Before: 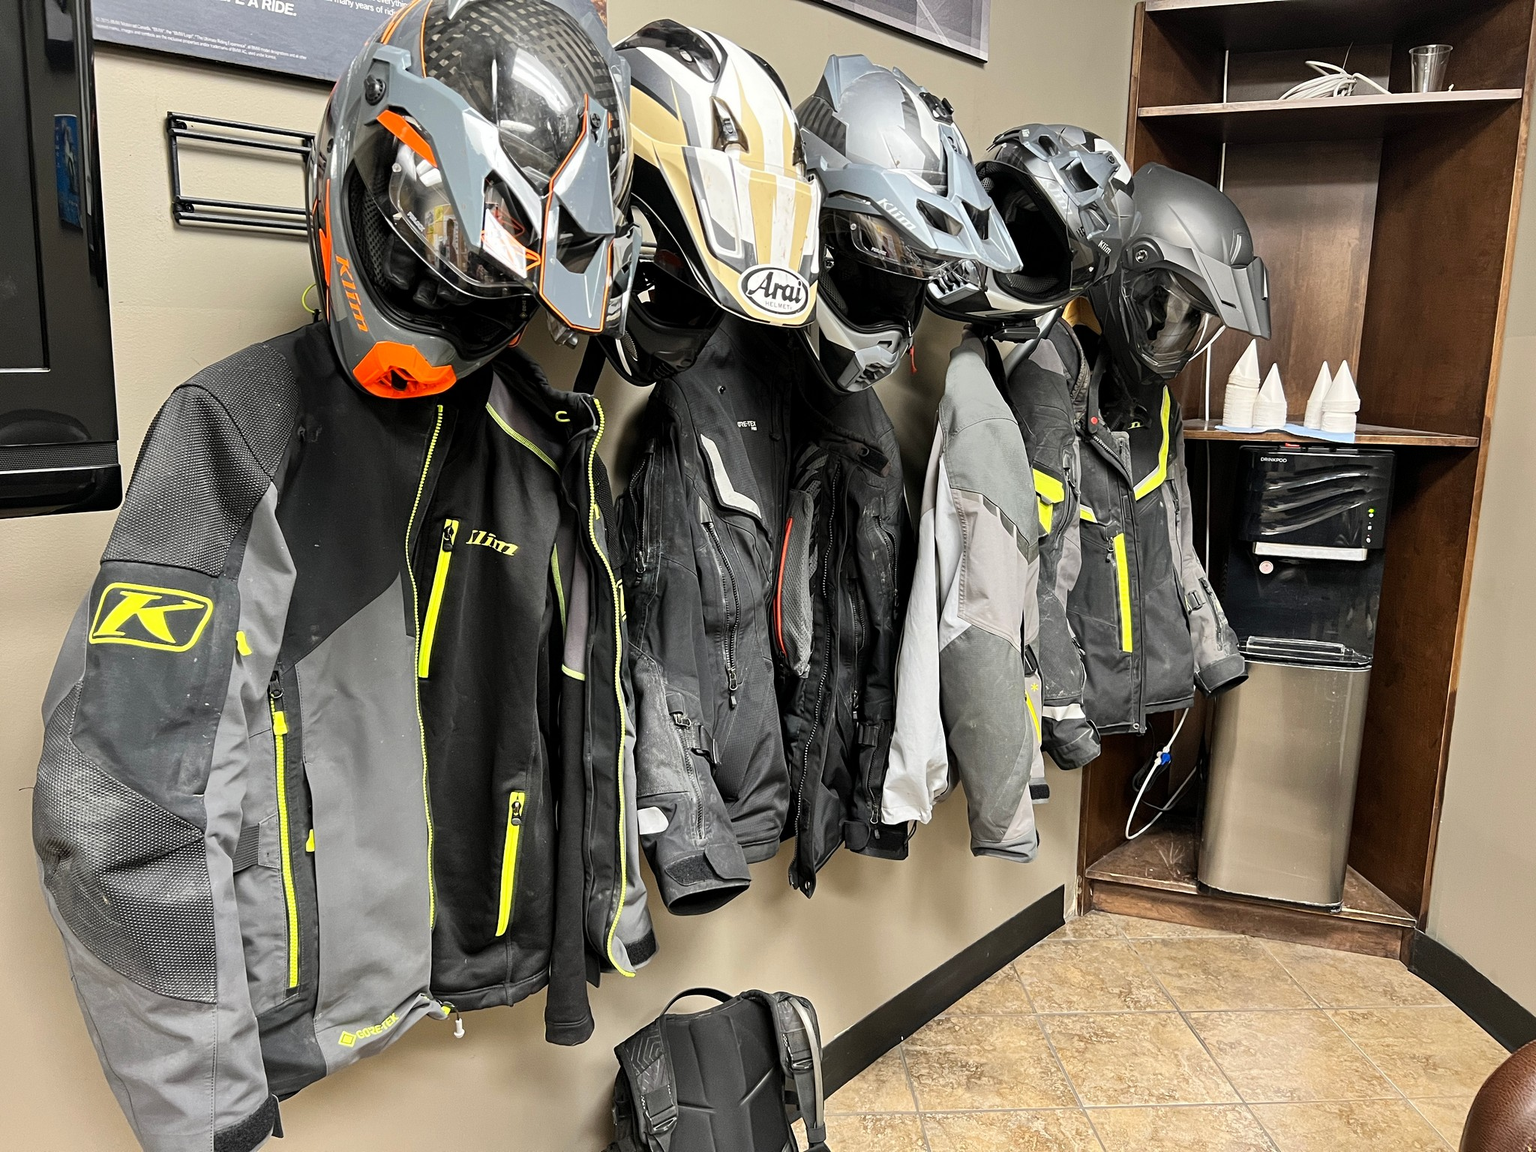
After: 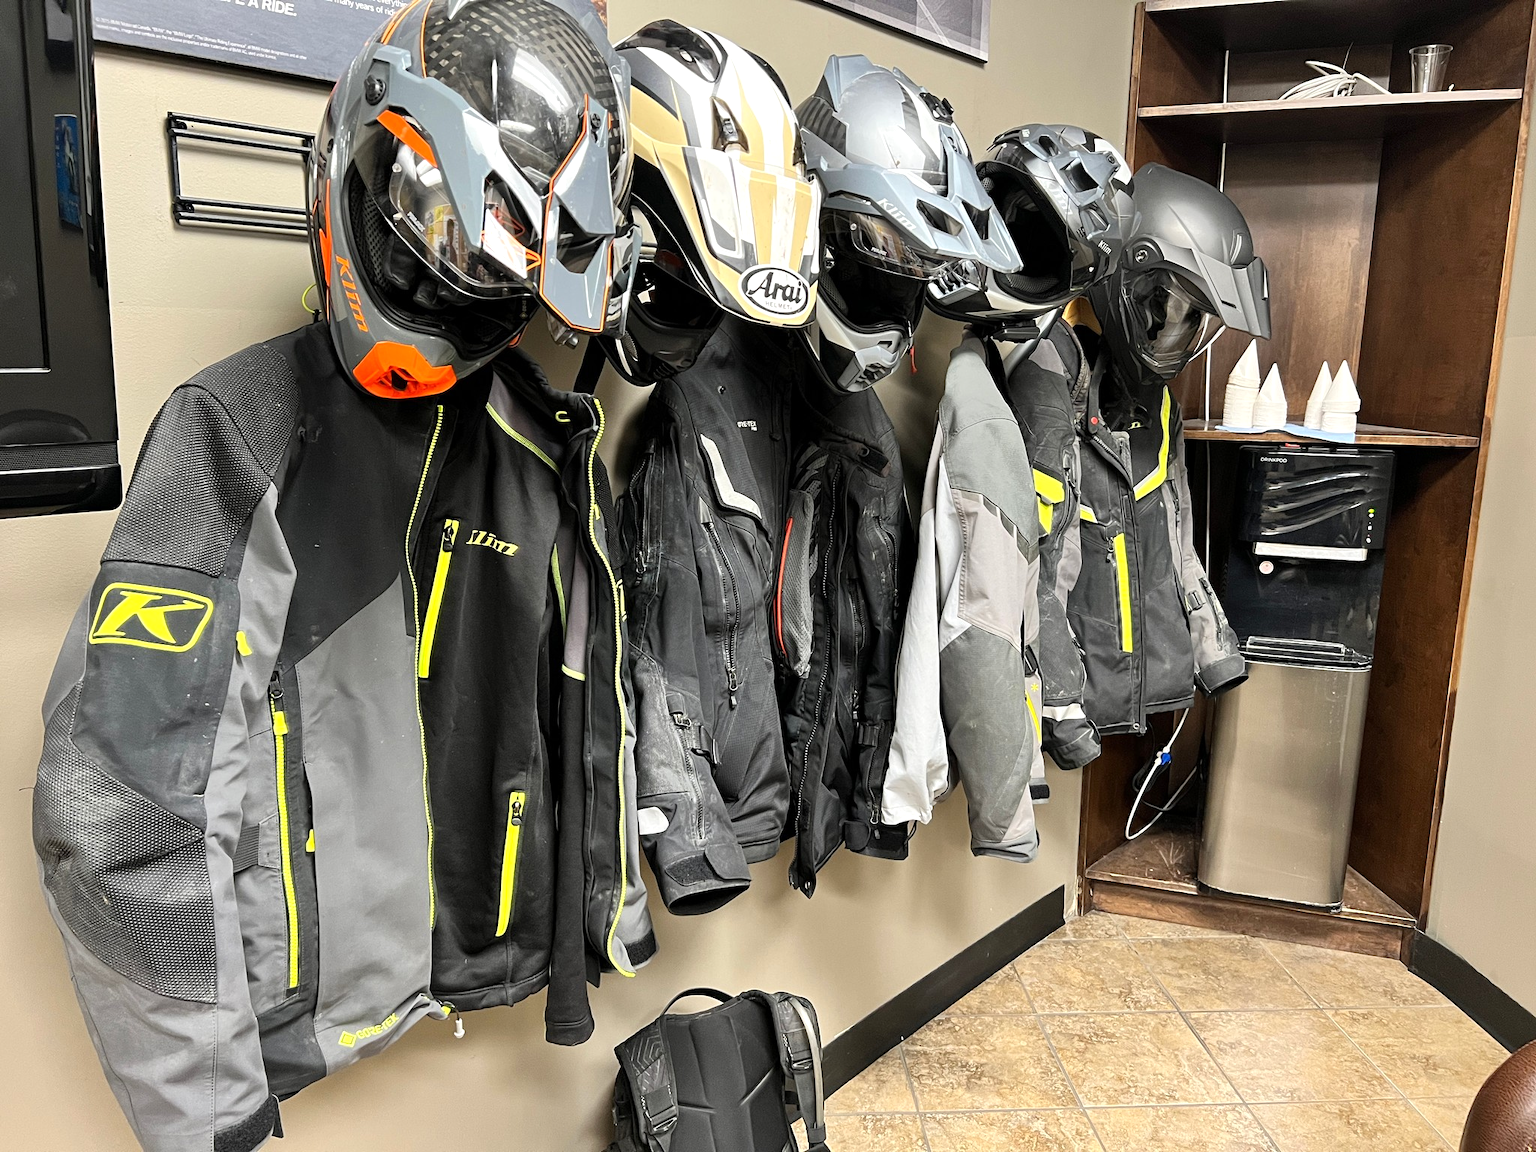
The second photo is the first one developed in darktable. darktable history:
exposure: exposure 0.203 EV, compensate highlight preservation false
color correction: highlights a* -0.099, highlights b* 0.111
